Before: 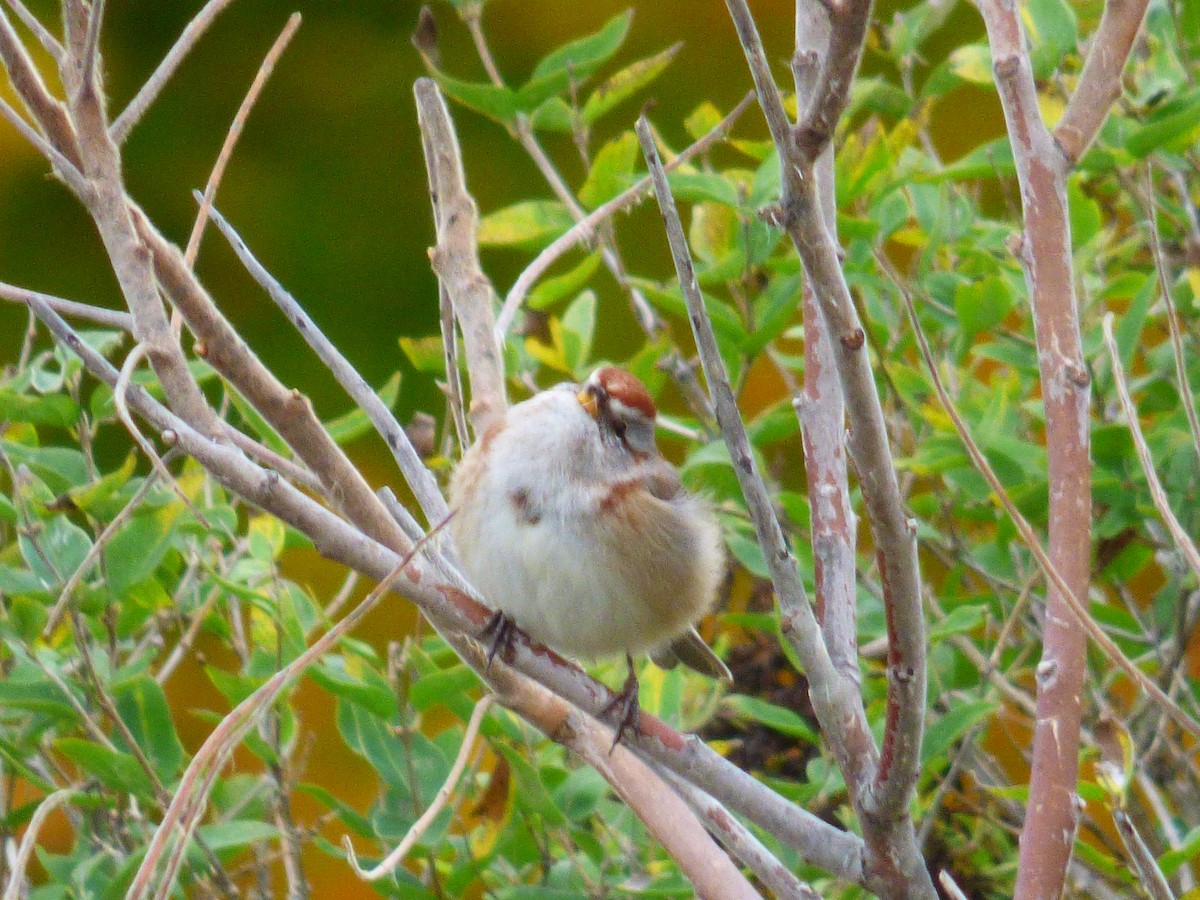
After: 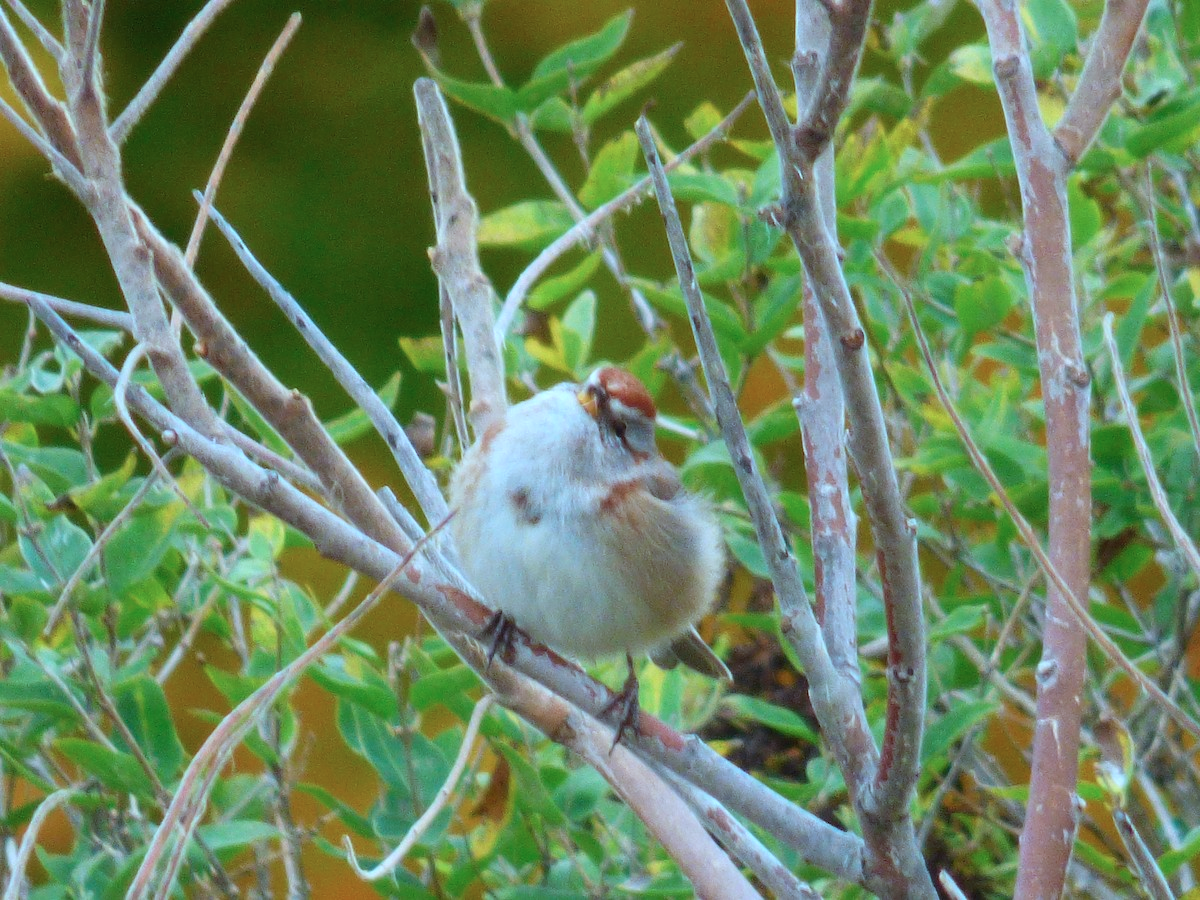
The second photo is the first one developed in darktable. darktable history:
color correction: highlights a* -10.58, highlights b* -19.81
